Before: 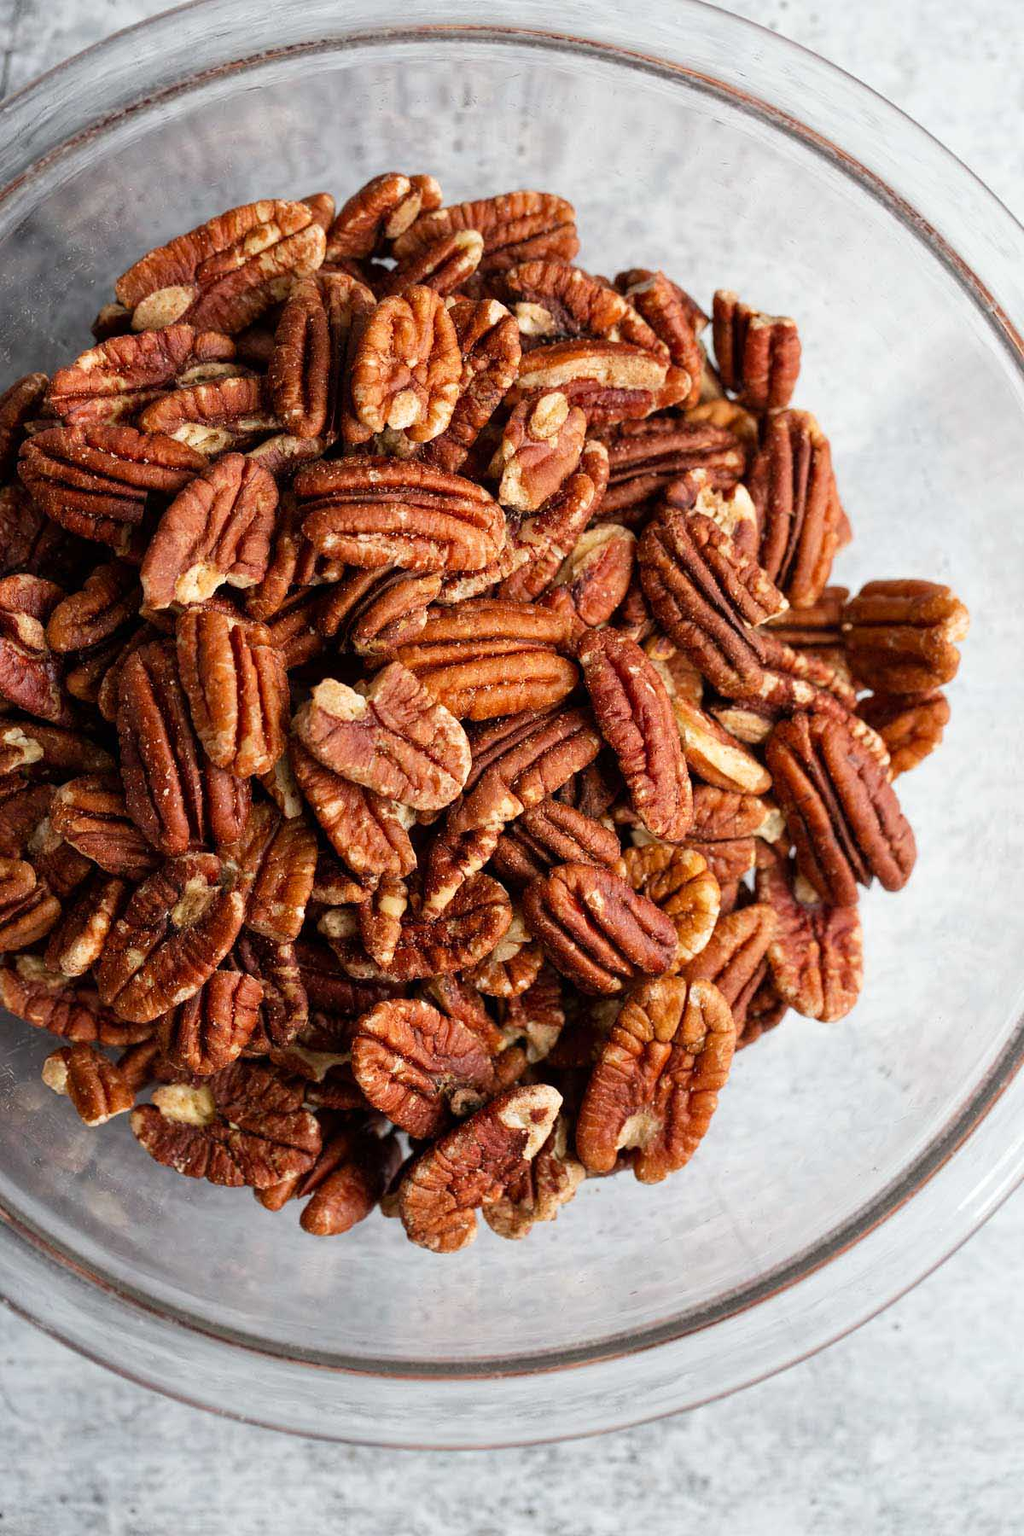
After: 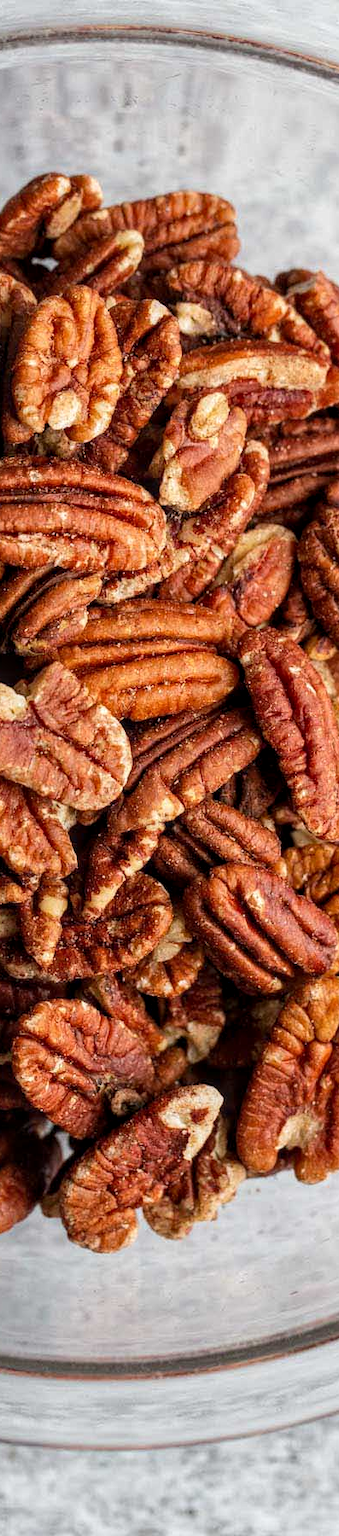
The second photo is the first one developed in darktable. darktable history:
tone equalizer: edges refinement/feathering 500, mask exposure compensation -1.57 EV, preserve details no
local contrast: on, module defaults
crop: left 33.229%, right 33.573%
